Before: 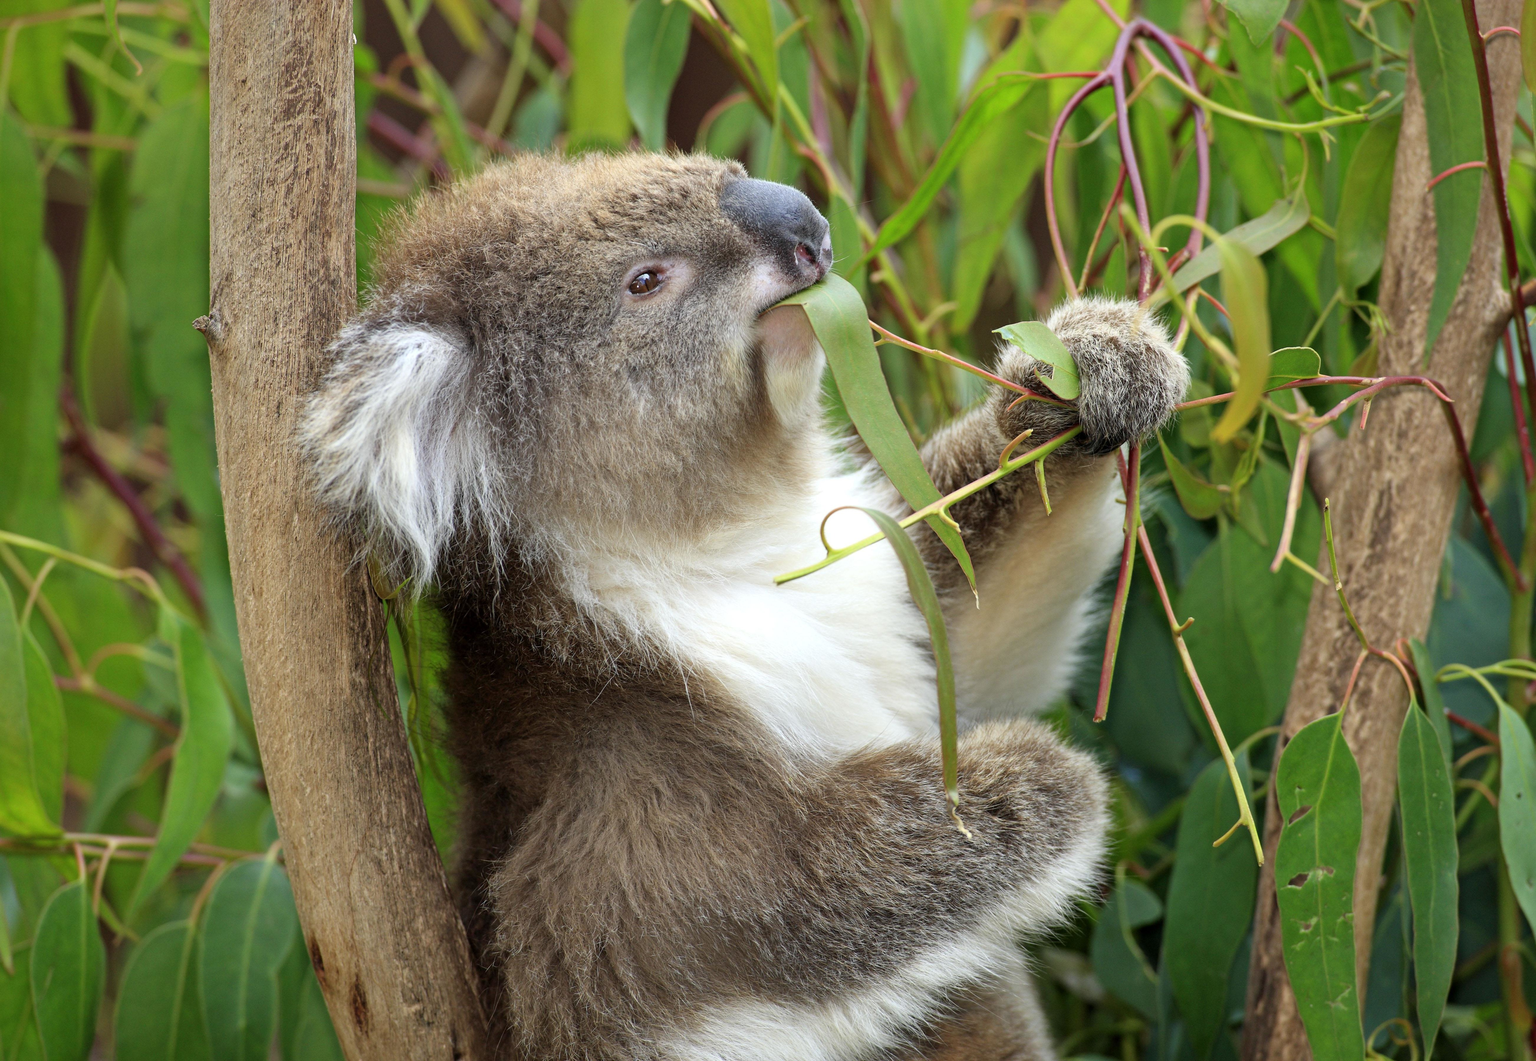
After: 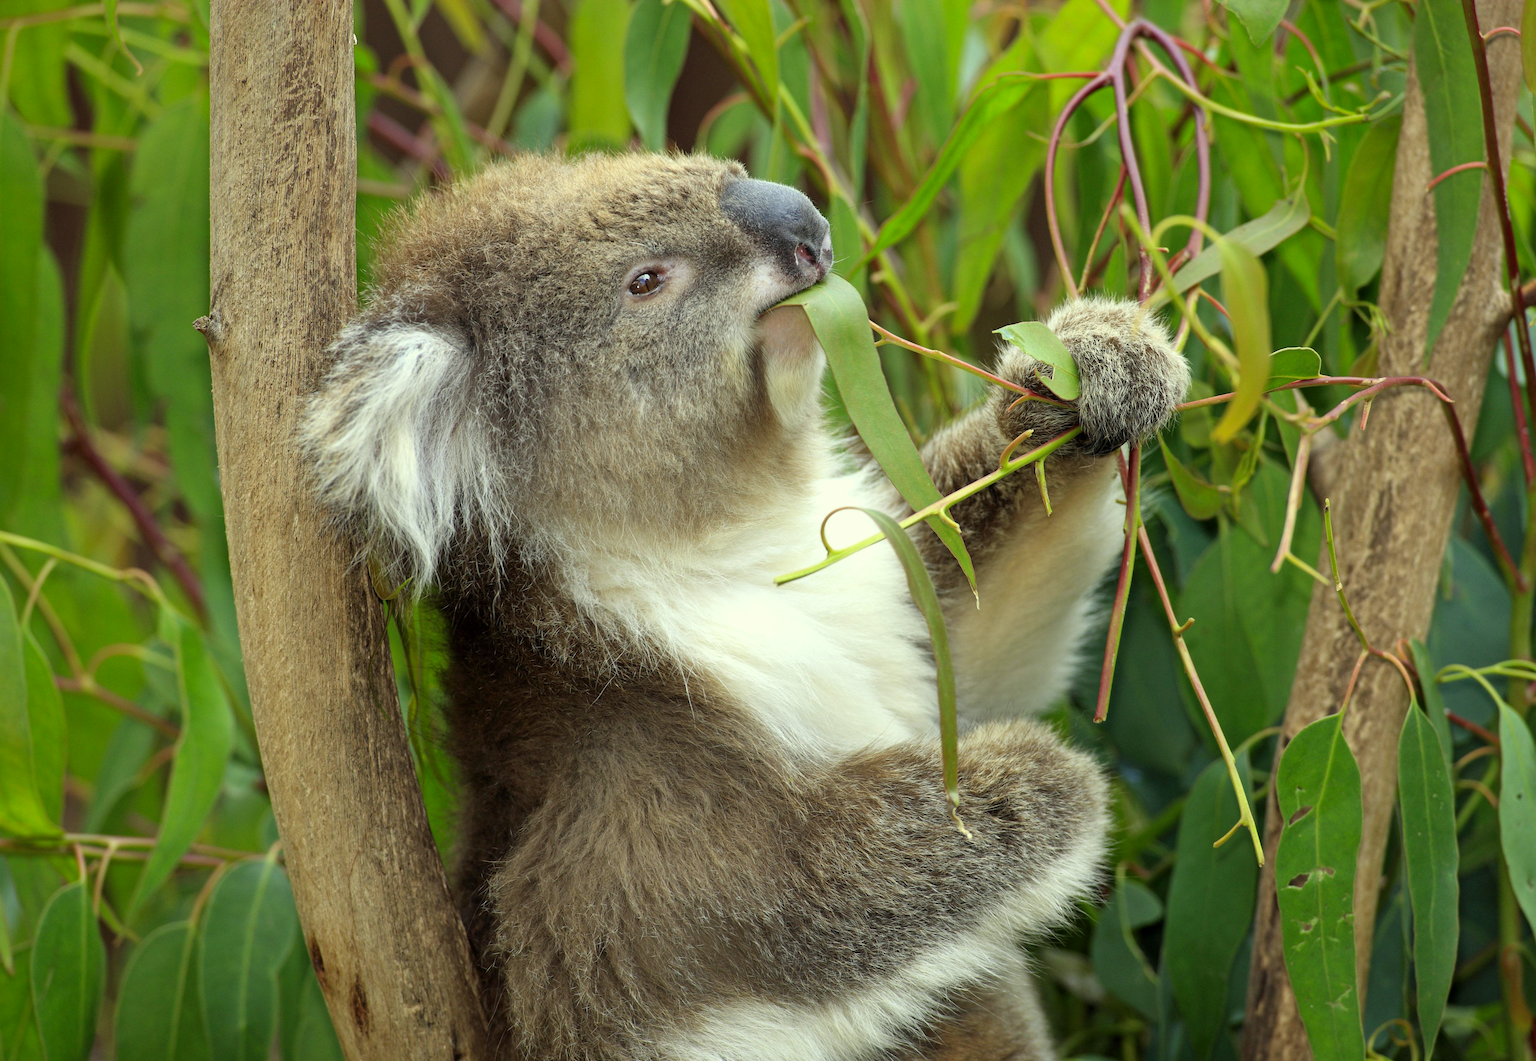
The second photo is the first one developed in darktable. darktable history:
color correction: highlights a* -5.63, highlights b* 11.19
